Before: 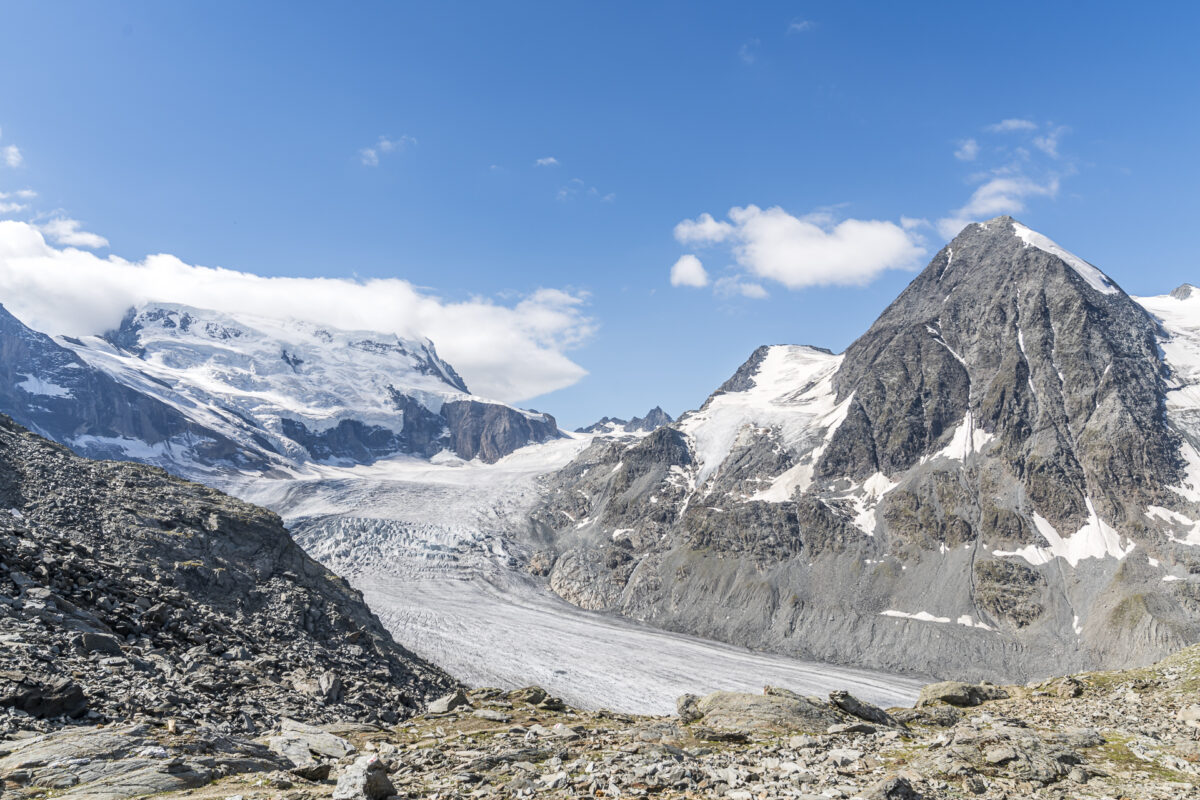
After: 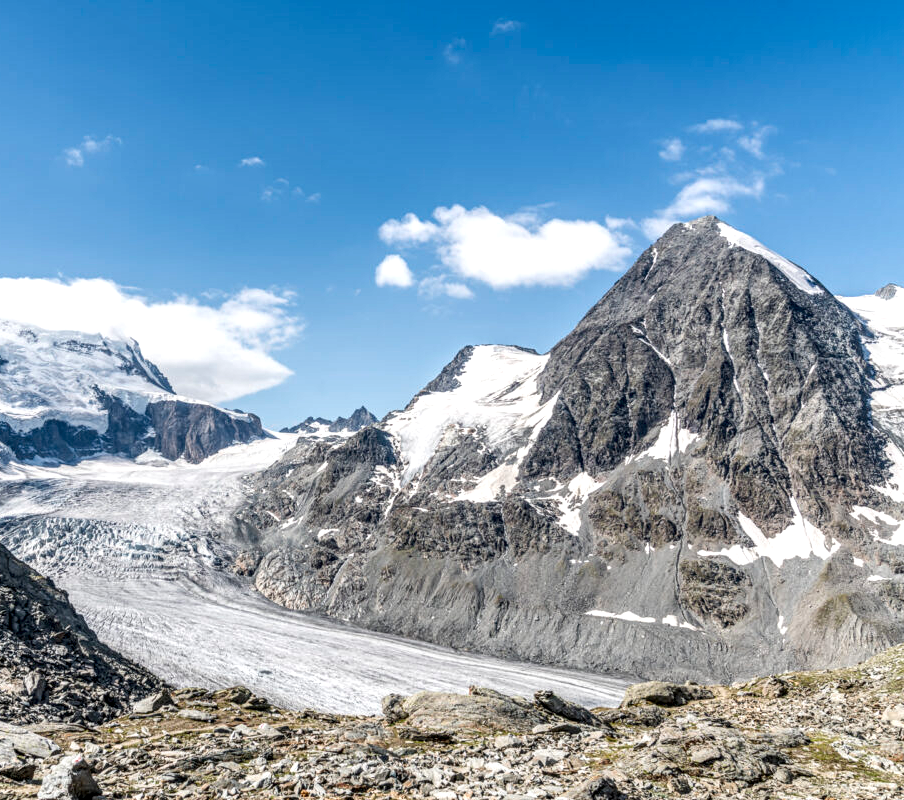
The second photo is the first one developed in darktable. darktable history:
local contrast: detail 160%
crop and rotate: left 24.614%
